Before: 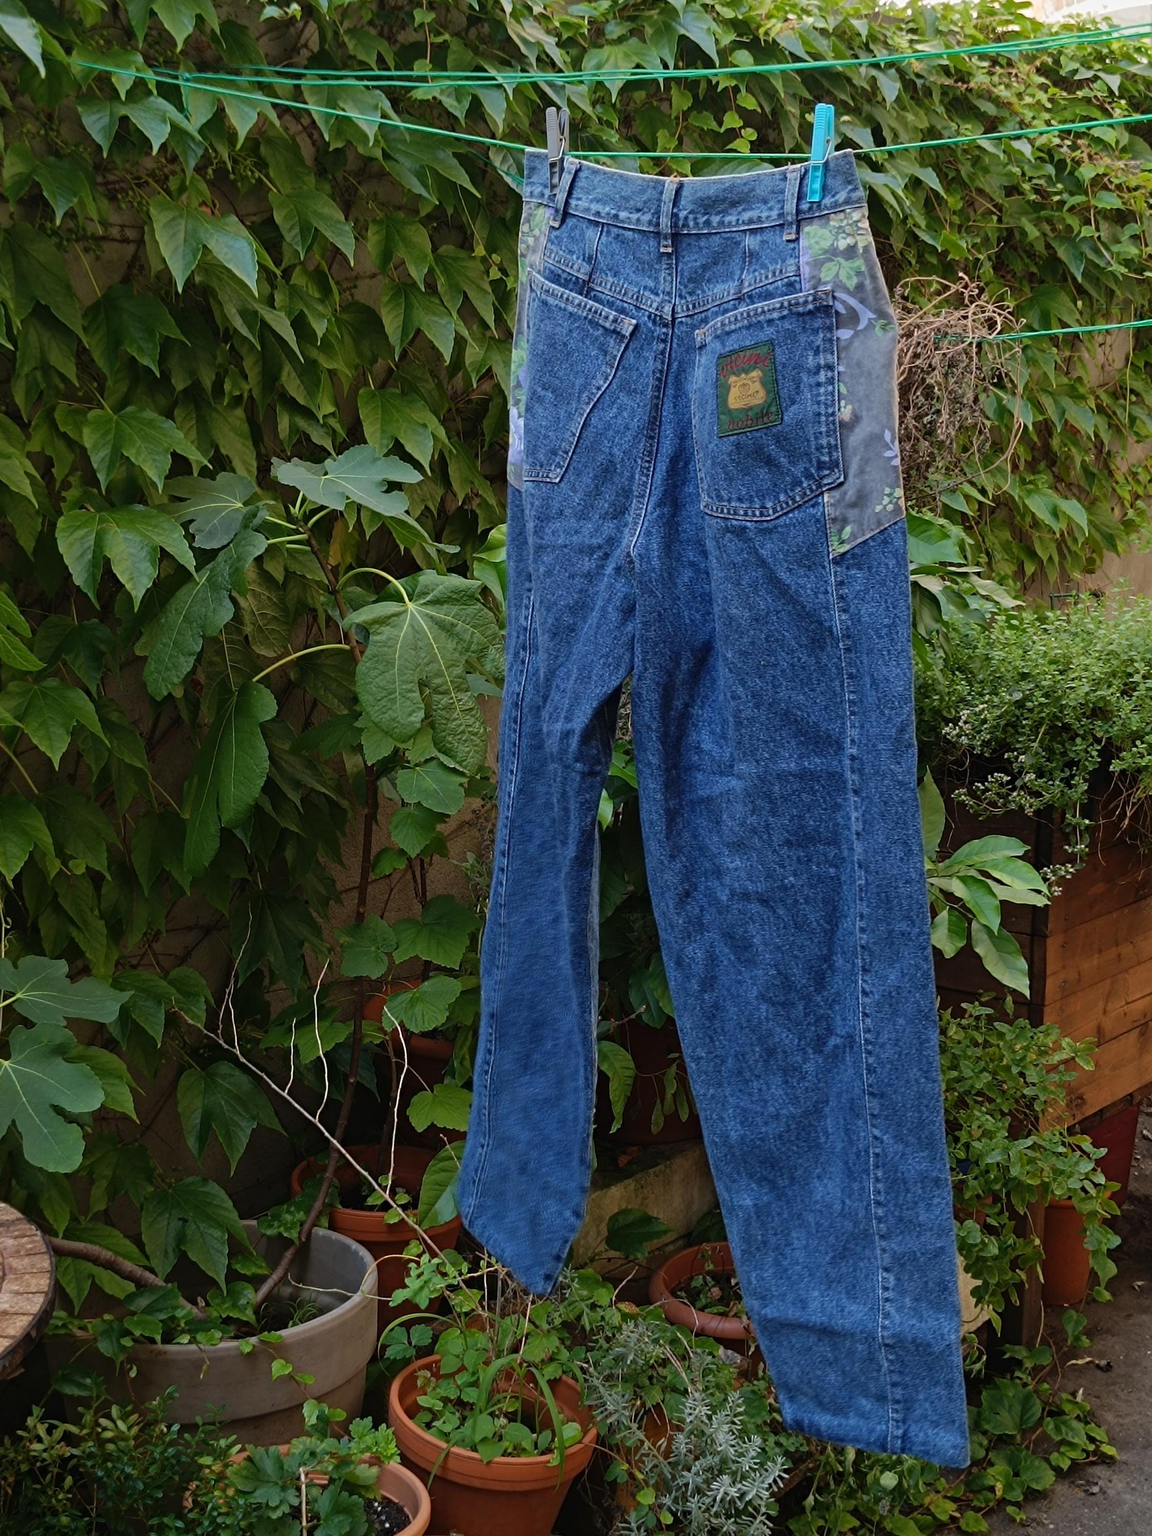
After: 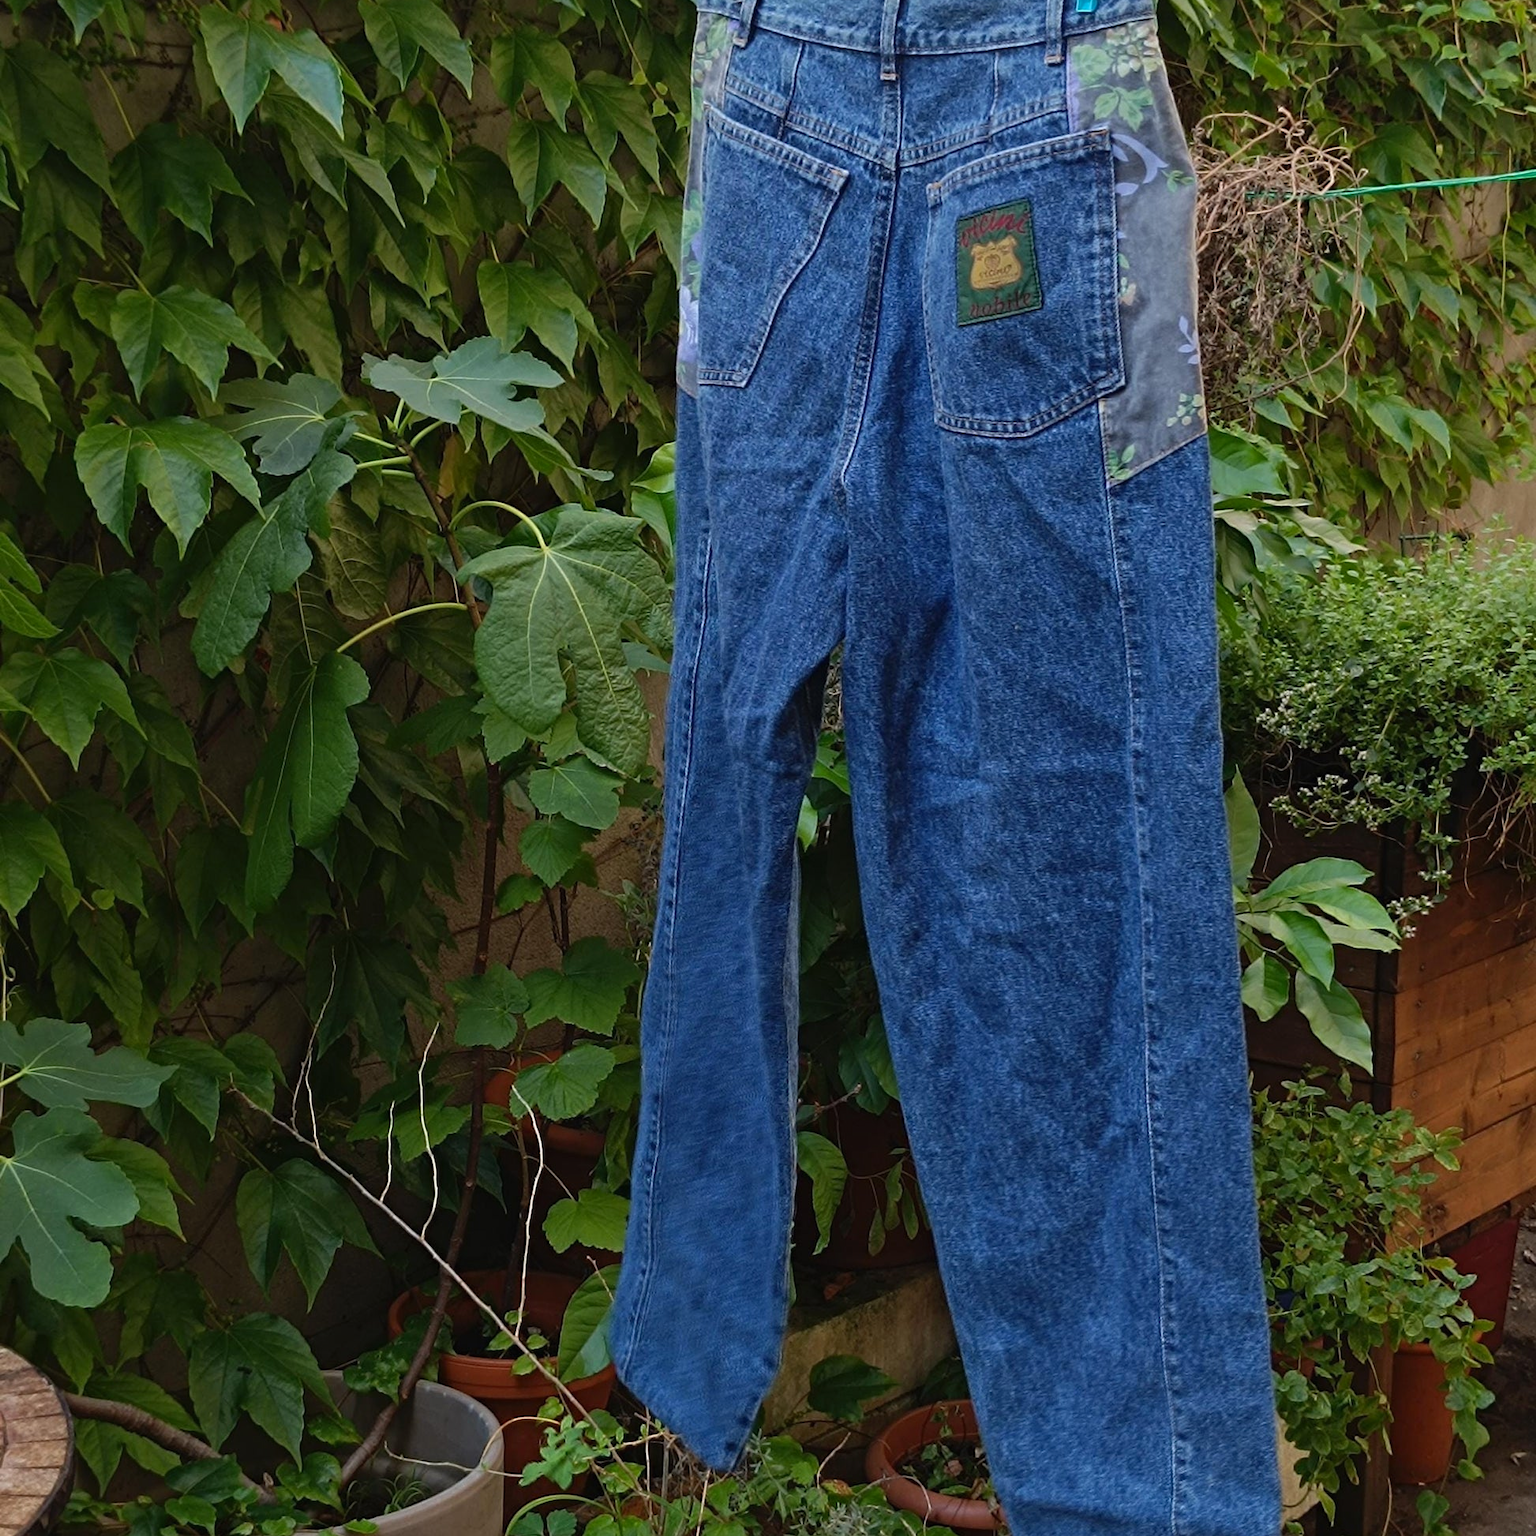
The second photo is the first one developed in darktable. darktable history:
contrast brightness saturation: contrast -0.021, brightness -0.01, saturation 0.026
crop and rotate: top 12.533%, bottom 12.473%
